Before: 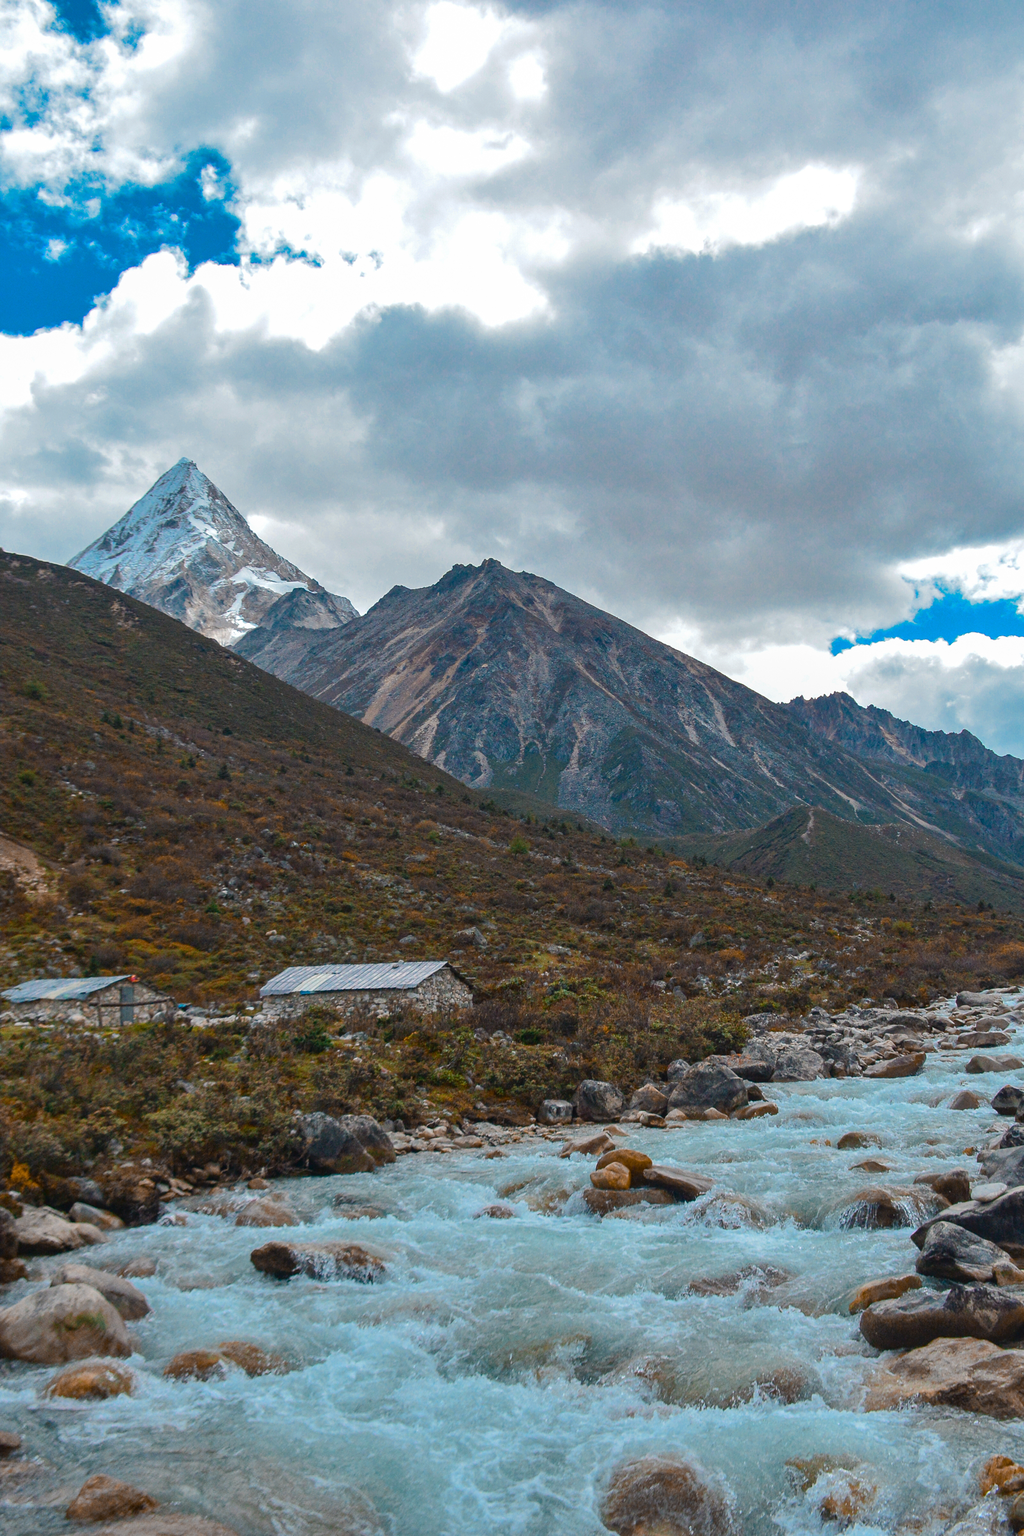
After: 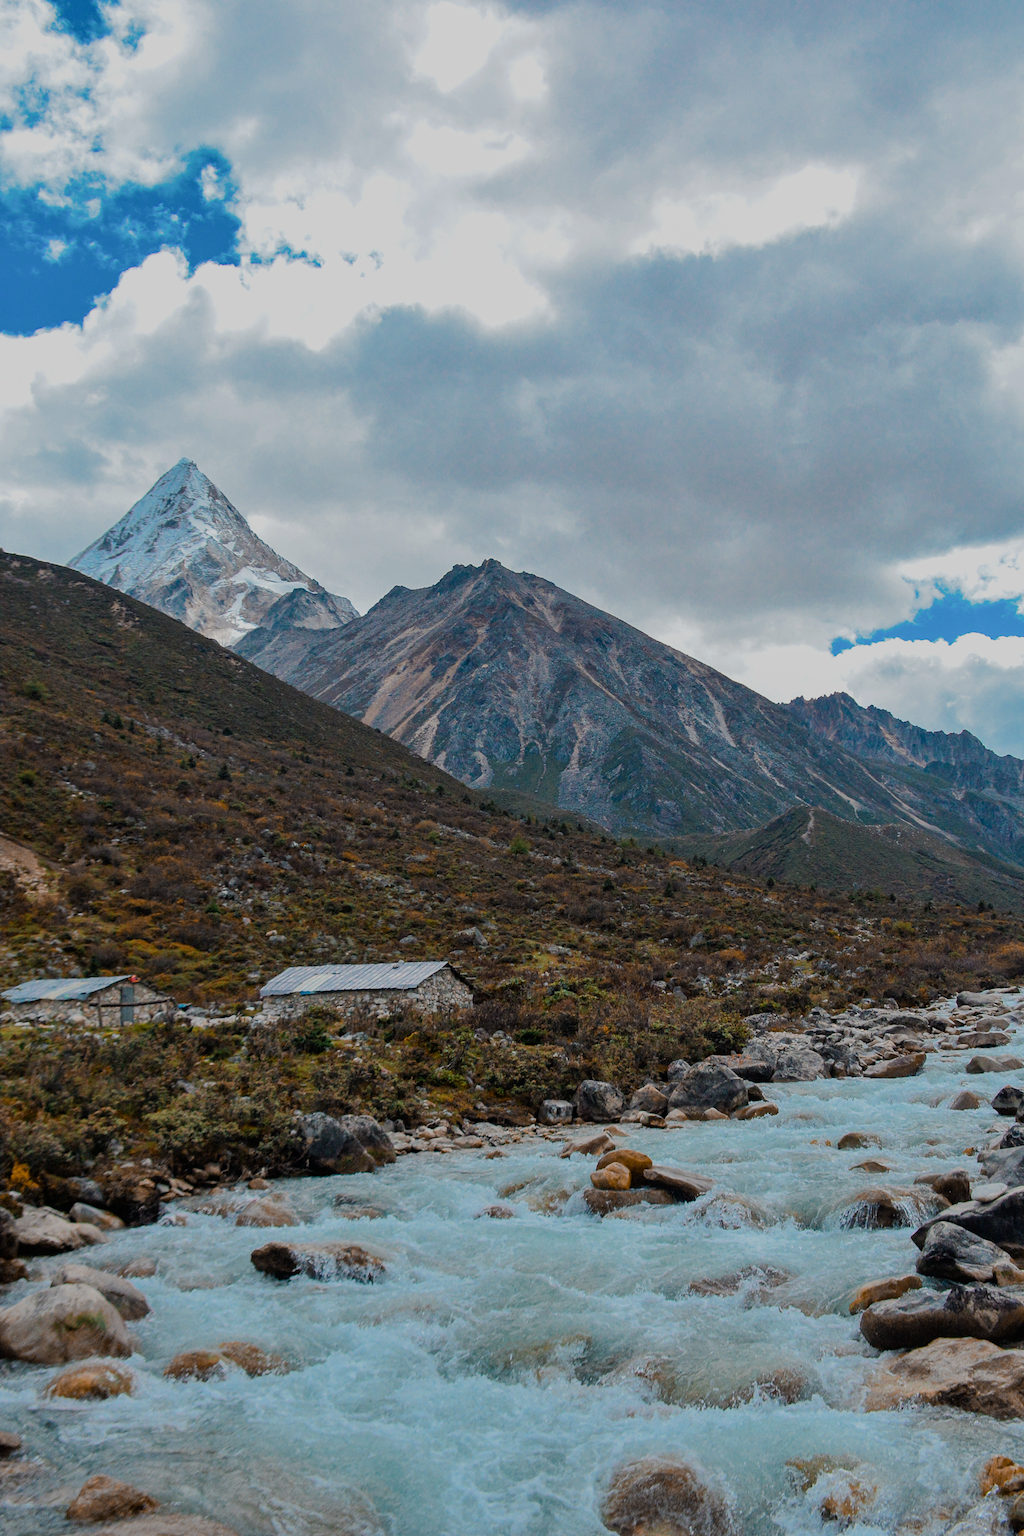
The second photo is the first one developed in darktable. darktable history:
filmic rgb: black relative exposure -6.96 EV, white relative exposure 5.58 EV, hardness 2.86
